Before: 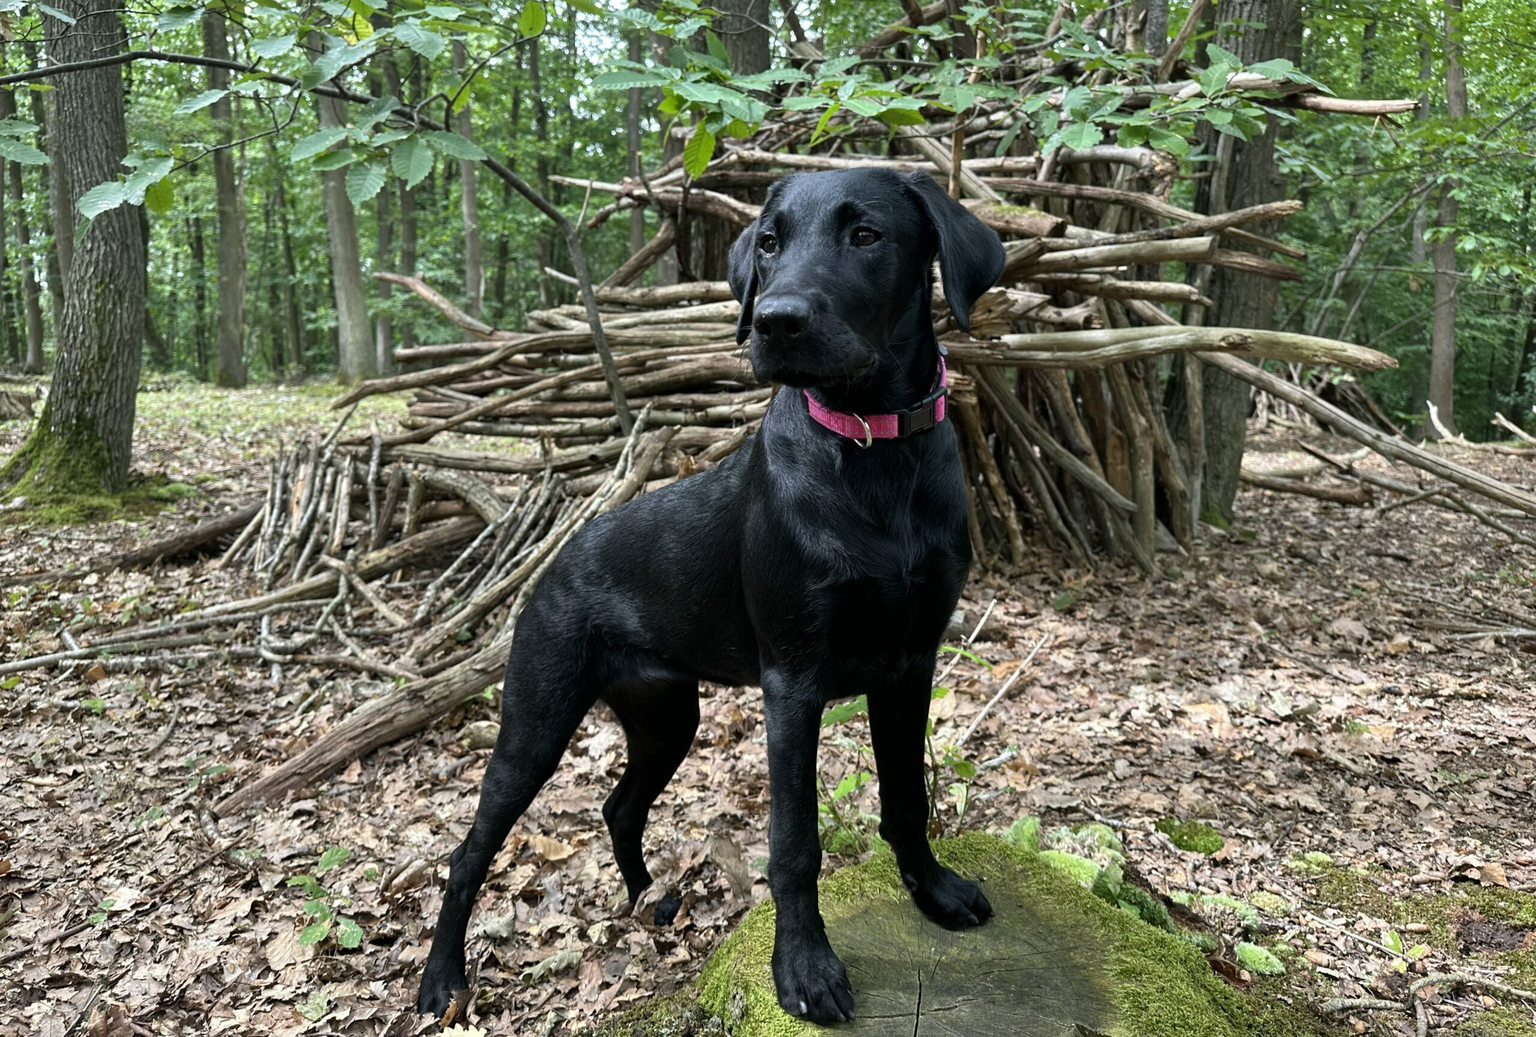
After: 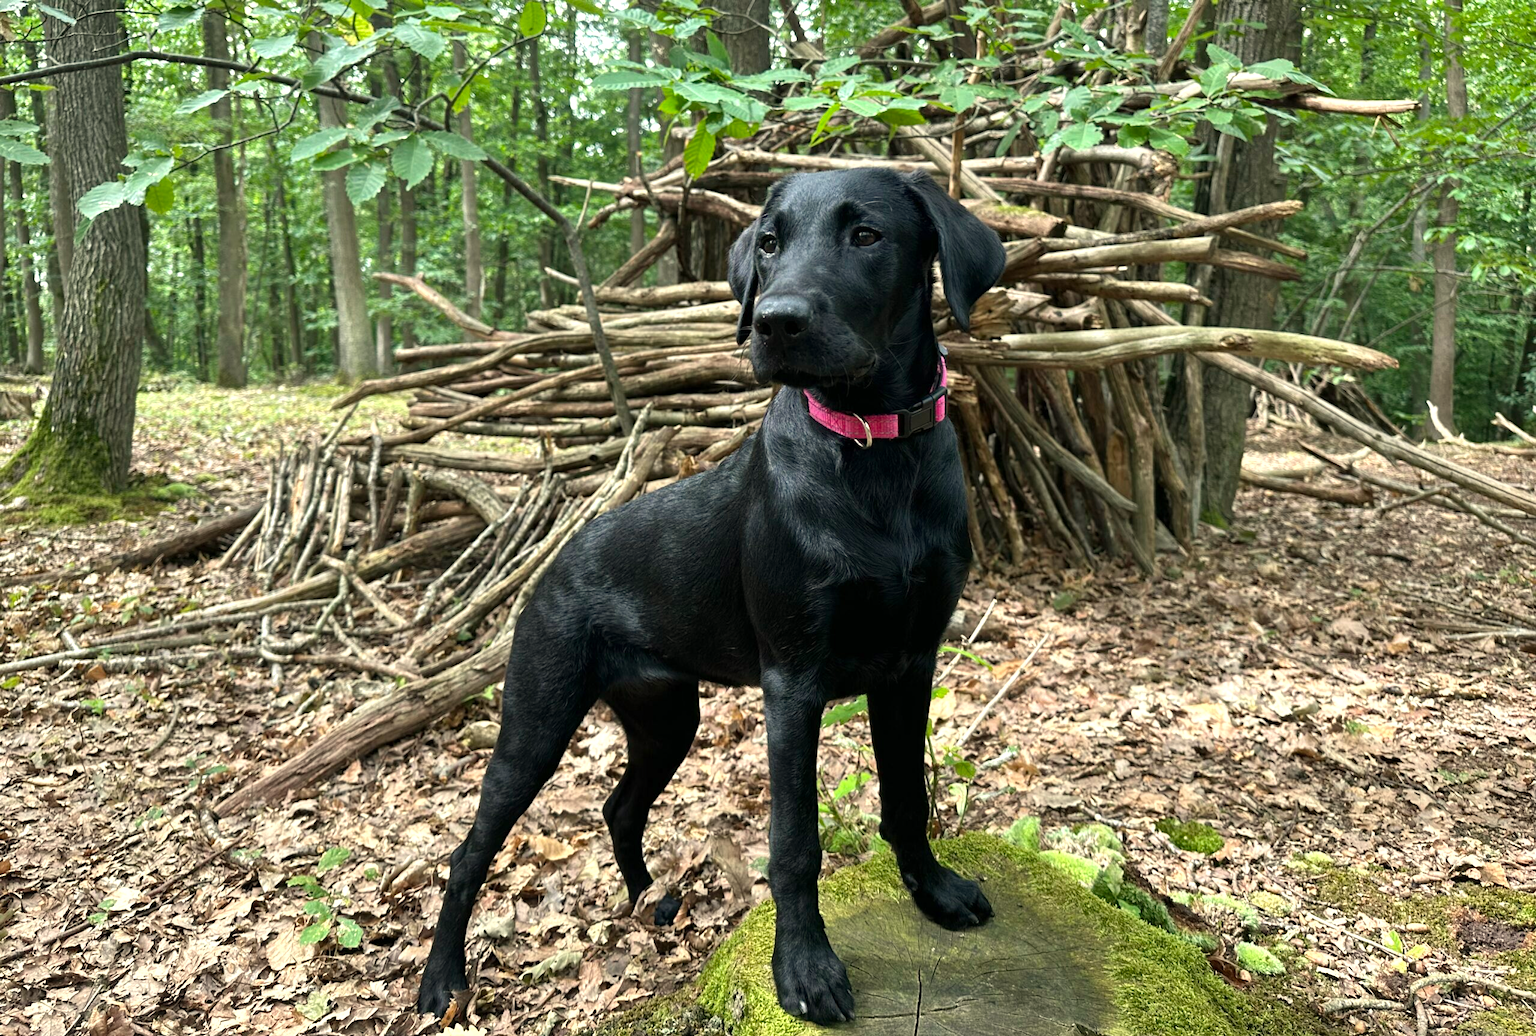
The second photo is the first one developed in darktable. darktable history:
exposure: exposure 0.375 EV, compensate highlight preservation false
white balance: red 1.029, blue 0.92
